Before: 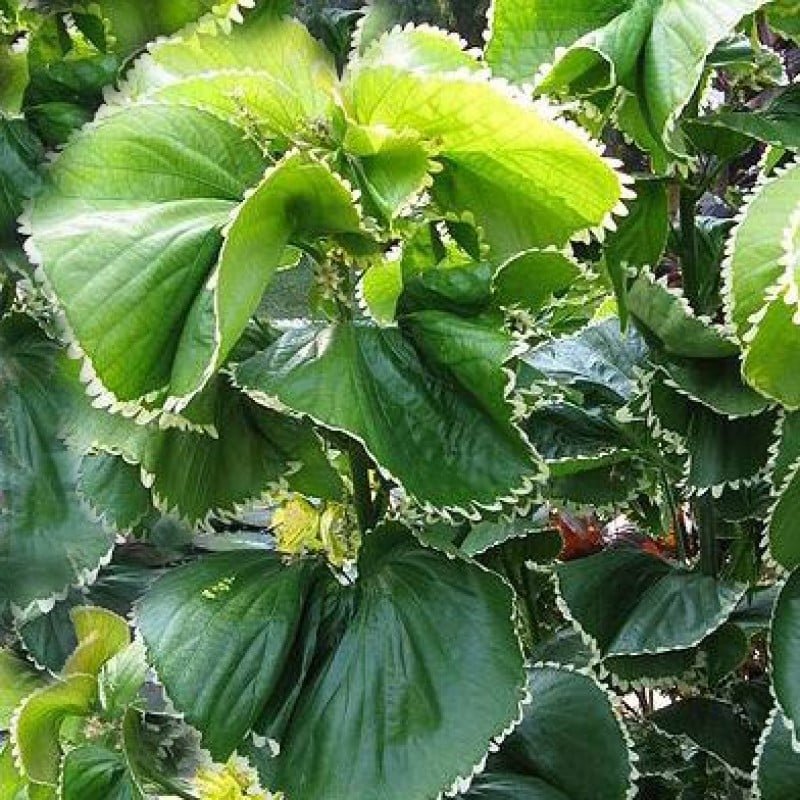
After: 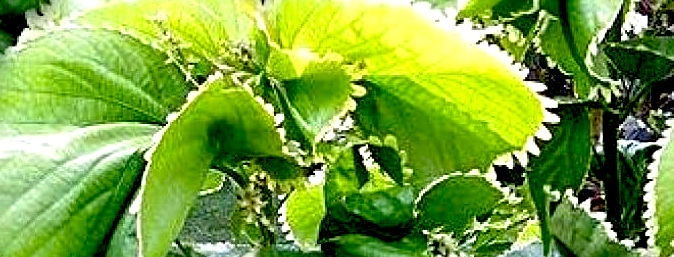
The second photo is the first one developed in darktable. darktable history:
exposure: black level correction 0.031, exposure 0.304 EV, compensate highlight preservation false
sharpen: radius 4.857
crop and rotate: left 9.705%, top 9.545%, right 6.02%, bottom 58.235%
